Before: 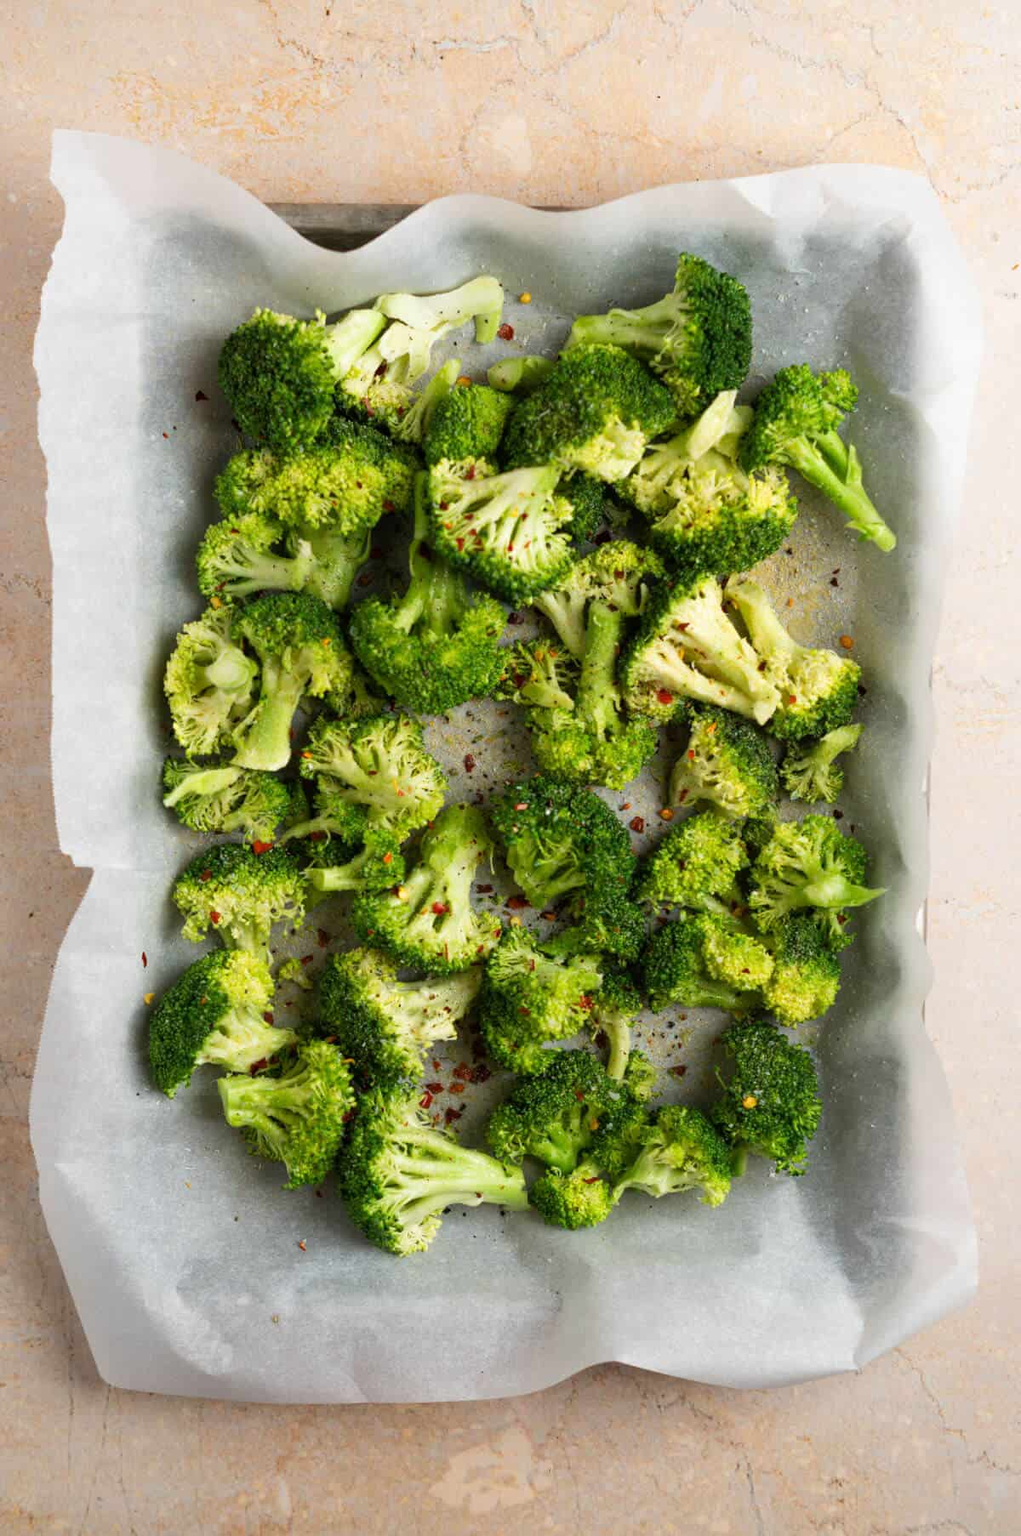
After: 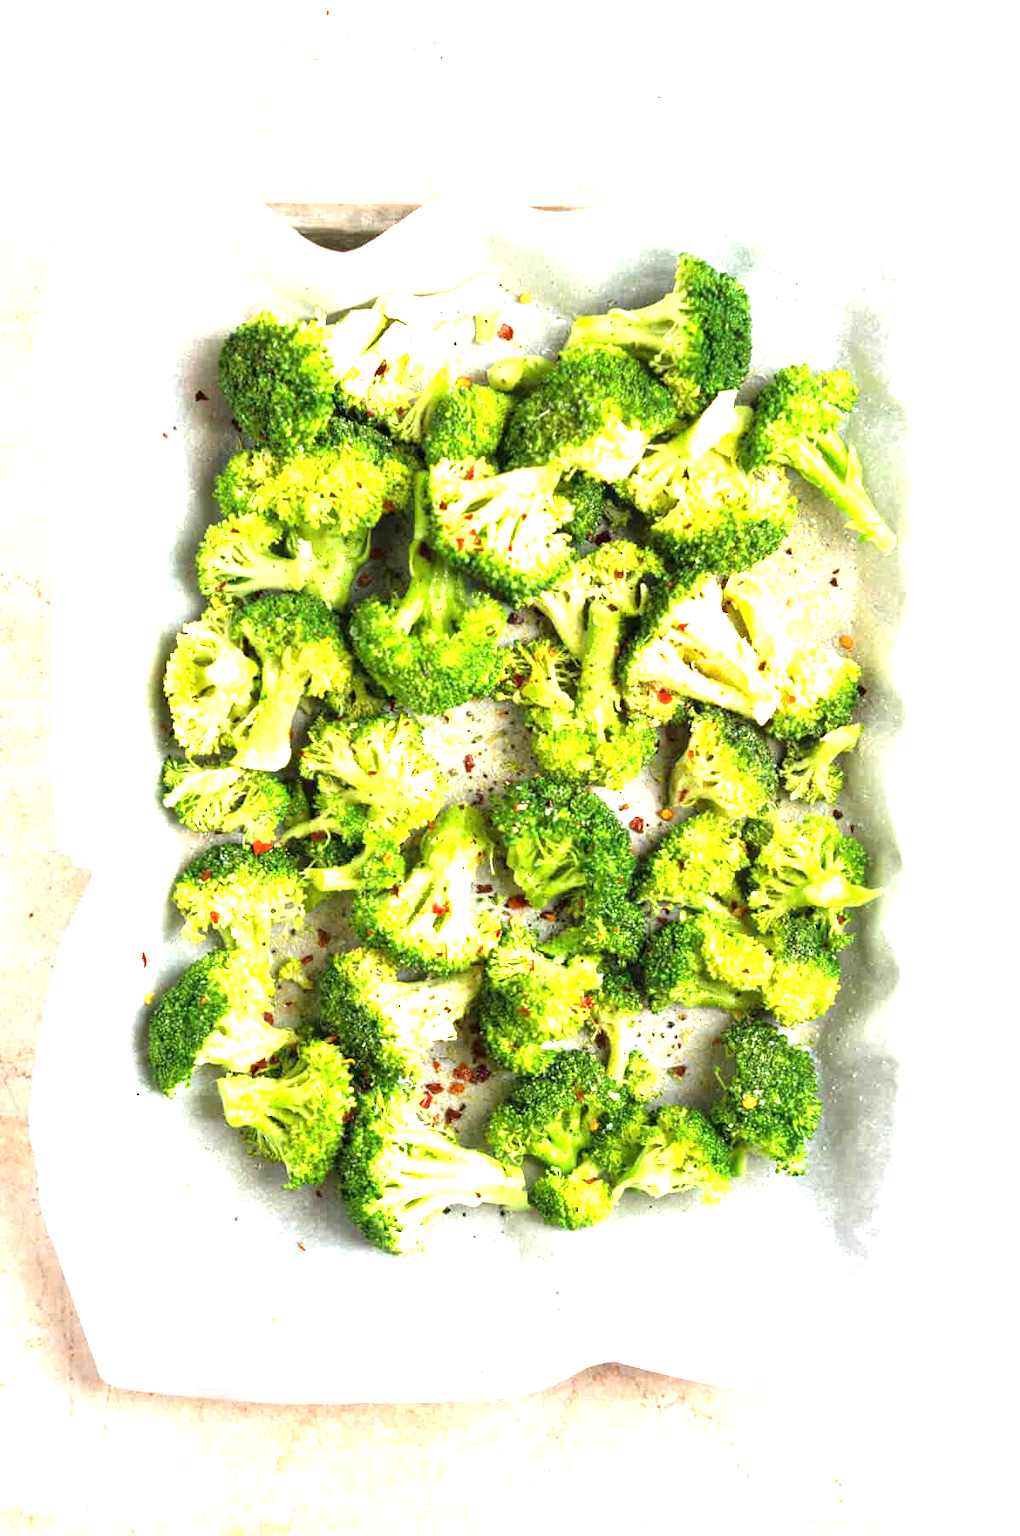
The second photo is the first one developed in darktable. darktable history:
exposure: exposure 2.044 EV, compensate highlight preservation false
